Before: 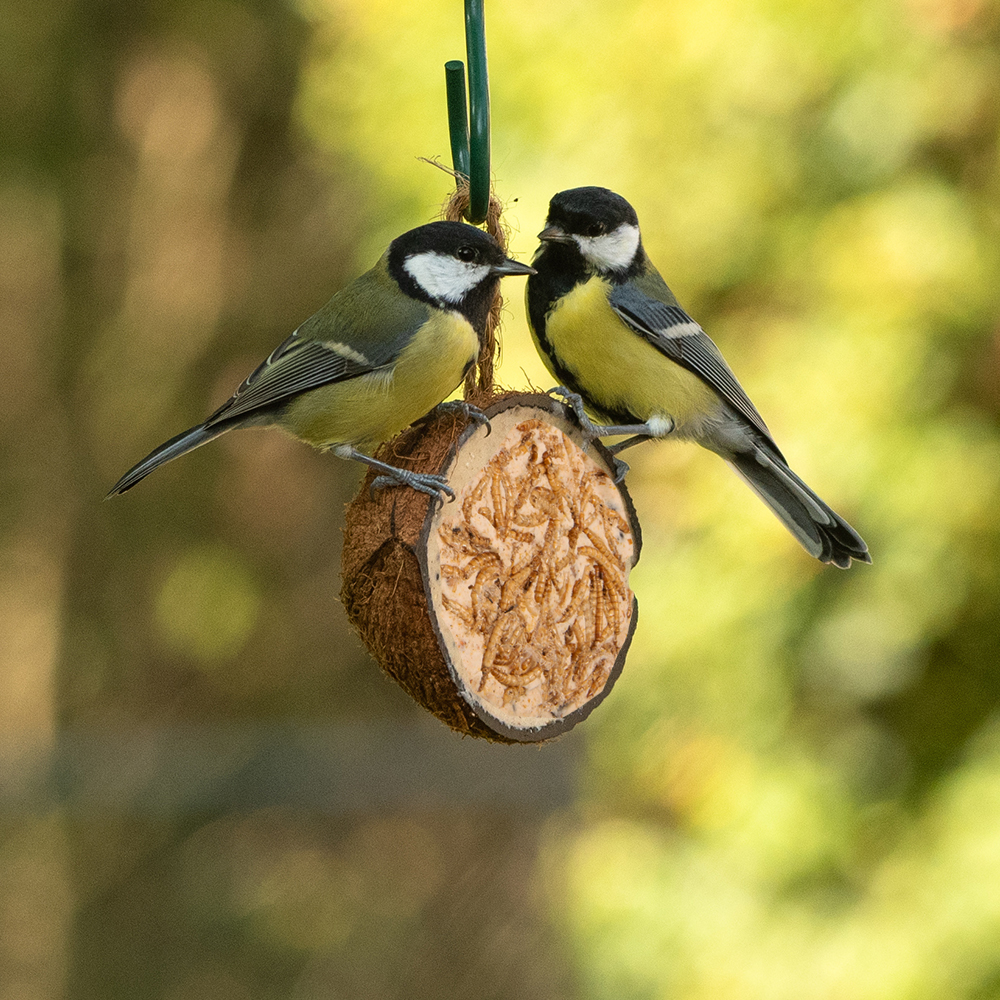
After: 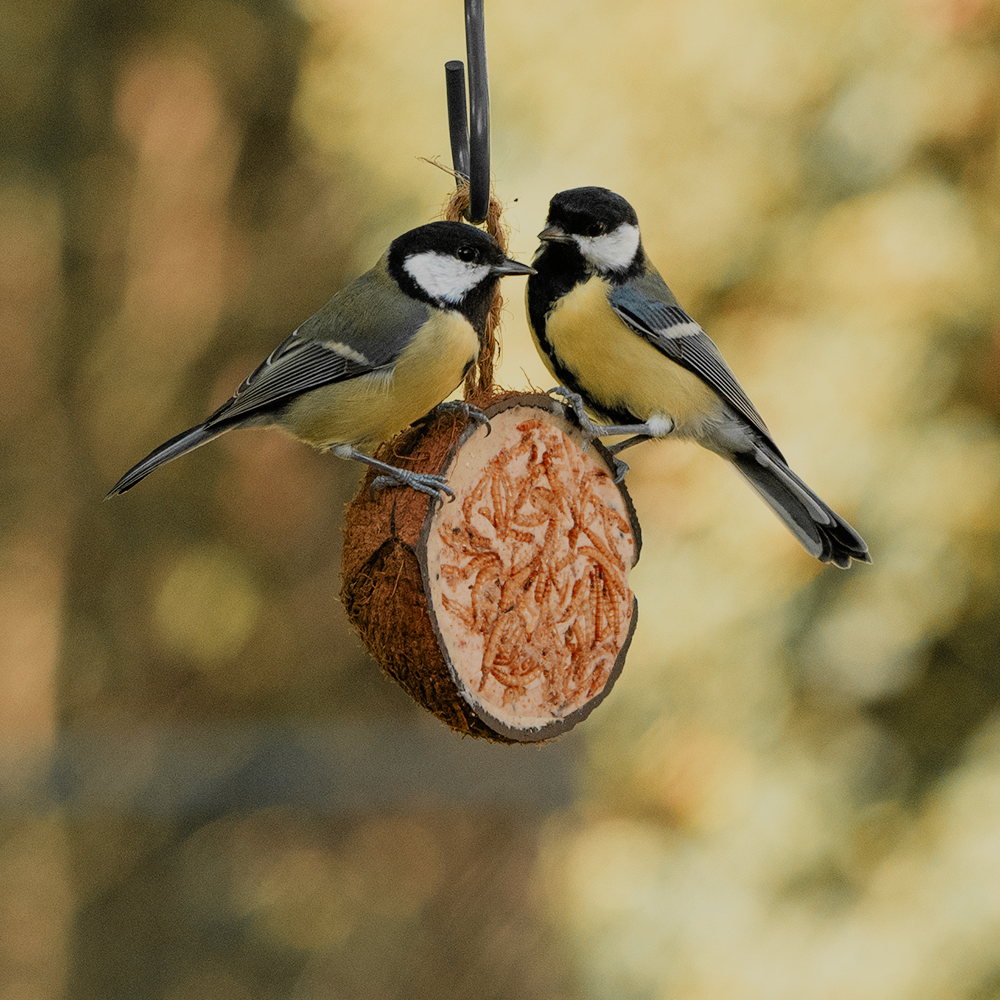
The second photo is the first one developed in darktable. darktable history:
filmic rgb: black relative exposure -7.65 EV, white relative exposure 4.56 EV, threshold 5.95 EV, hardness 3.61, add noise in highlights 0.001, preserve chrominance max RGB, color science v3 (2019), use custom middle-gray values true, contrast in highlights soft, enable highlight reconstruction true
color zones: curves: ch0 [(0, 0.363) (0.128, 0.373) (0.25, 0.5) (0.402, 0.407) (0.521, 0.525) (0.63, 0.559) (0.729, 0.662) (0.867, 0.471)]; ch1 [(0, 0.515) (0.136, 0.618) (0.25, 0.5) (0.378, 0) (0.516, 0) (0.622, 0.593) (0.737, 0.819) (0.87, 0.593)]; ch2 [(0, 0.529) (0.128, 0.471) (0.282, 0.451) (0.386, 0.662) (0.516, 0.525) (0.633, 0.554) (0.75, 0.62) (0.875, 0.441)]
